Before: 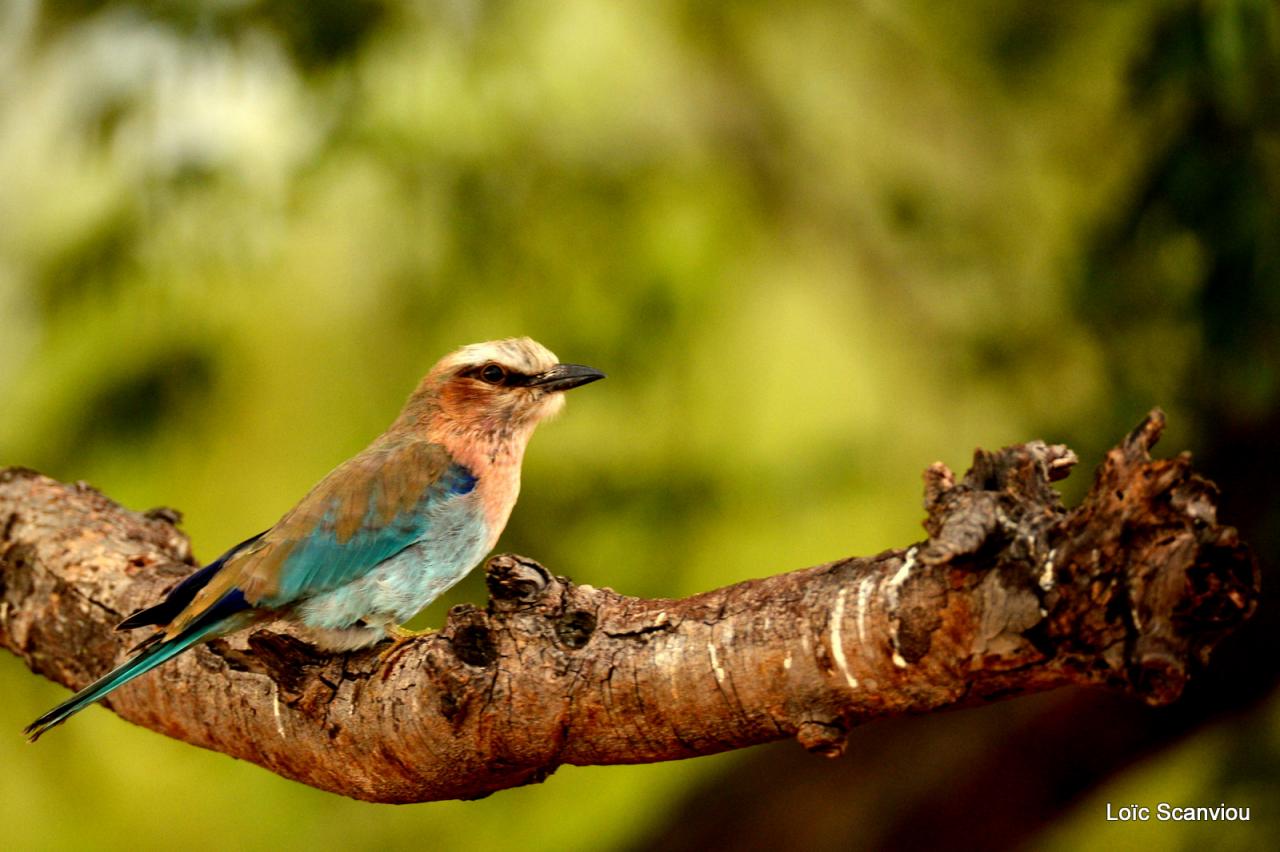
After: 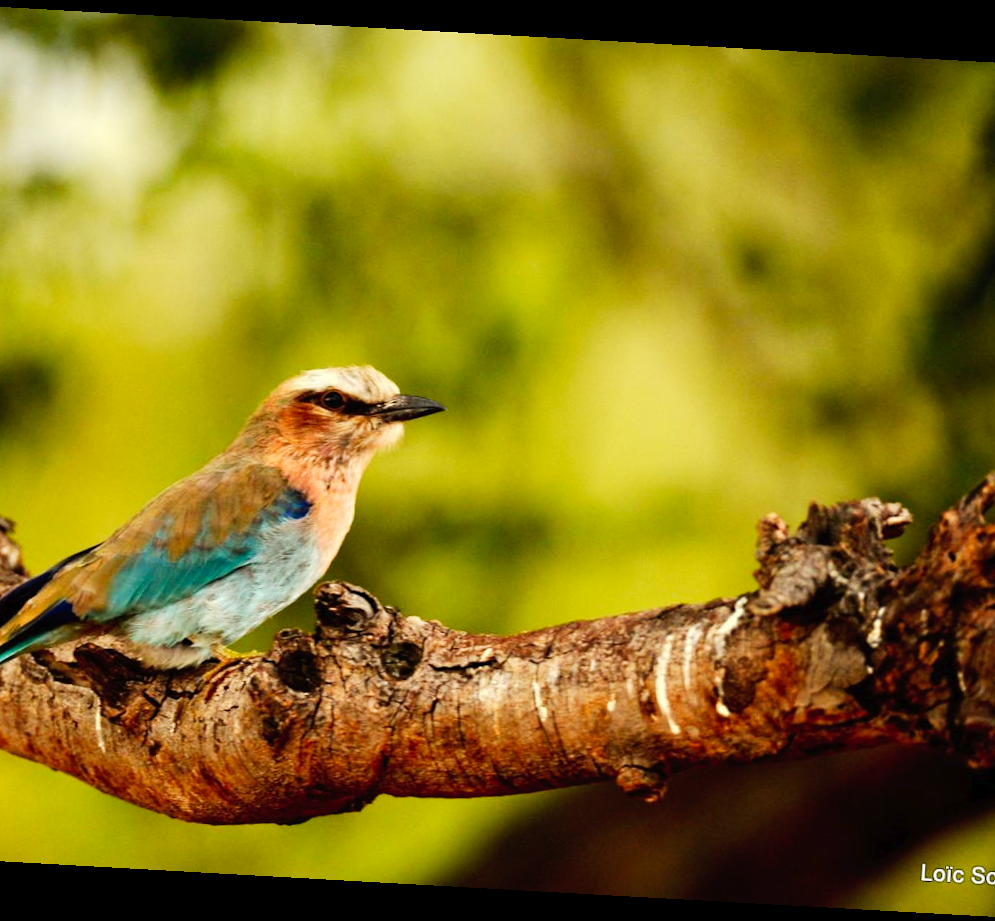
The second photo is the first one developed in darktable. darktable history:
sharpen: radius 5.36, amount 0.312, threshold 26.892
tone curve: curves: ch0 [(0, 0) (0.003, 0.014) (0.011, 0.019) (0.025, 0.026) (0.044, 0.037) (0.069, 0.053) (0.1, 0.083) (0.136, 0.121) (0.177, 0.163) (0.224, 0.22) (0.277, 0.281) (0.335, 0.354) (0.399, 0.436) (0.468, 0.526) (0.543, 0.612) (0.623, 0.706) (0.709, 0.79) (0.801, 0.858) (0.898, 0.925) (1, 1)], preserve colors none
crop and rotate: angle -3.2°, left 14.039%, top 0.037%, right 10.896%, bottom 0.064%
